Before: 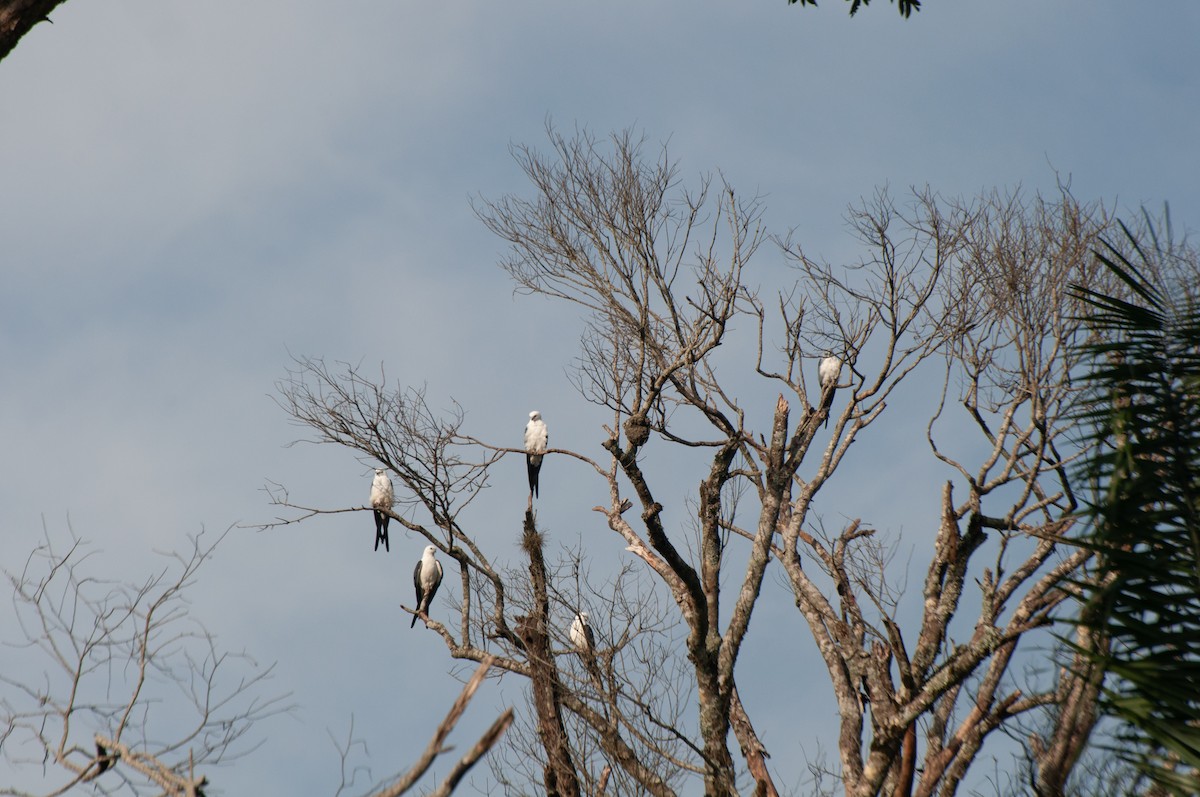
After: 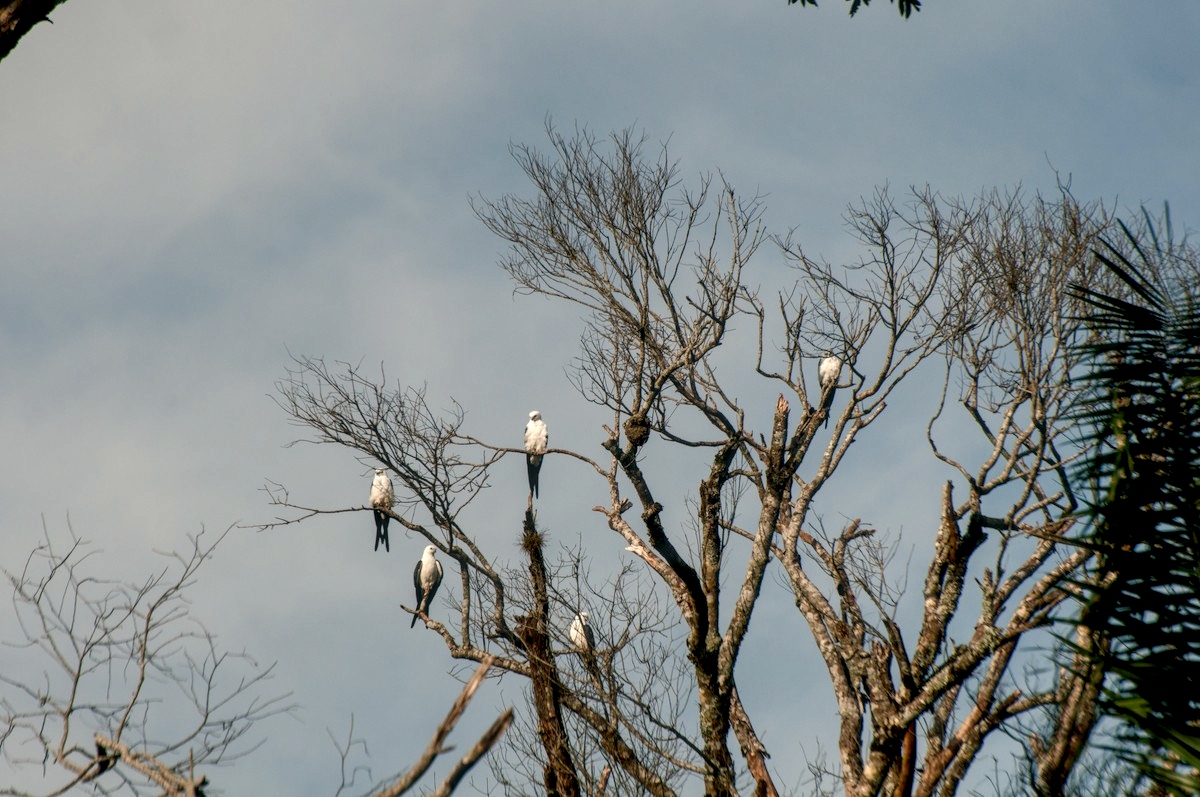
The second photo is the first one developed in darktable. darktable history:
color balance rgb: shadows lift › luminance -7.98%, shadows lift › chroma 2.222%, shadows lift › hue 165.37°, highlights gain › chroma 3.028%, highlights gain › hue 77.94°, global offset › luminance -0.972%, white fulcrum 0.08 EV, perceptual saturation grading › global saturation 20%, perceptual saturation grading › highlights -25.649%, perceptual saturation grading › shadows 49.964%, global vibrance 11.248%
haze removal: strength -0.101, compatibility mode true, adaptive false
local contrast: highlights 60%, shadows 61%, detail 160%
